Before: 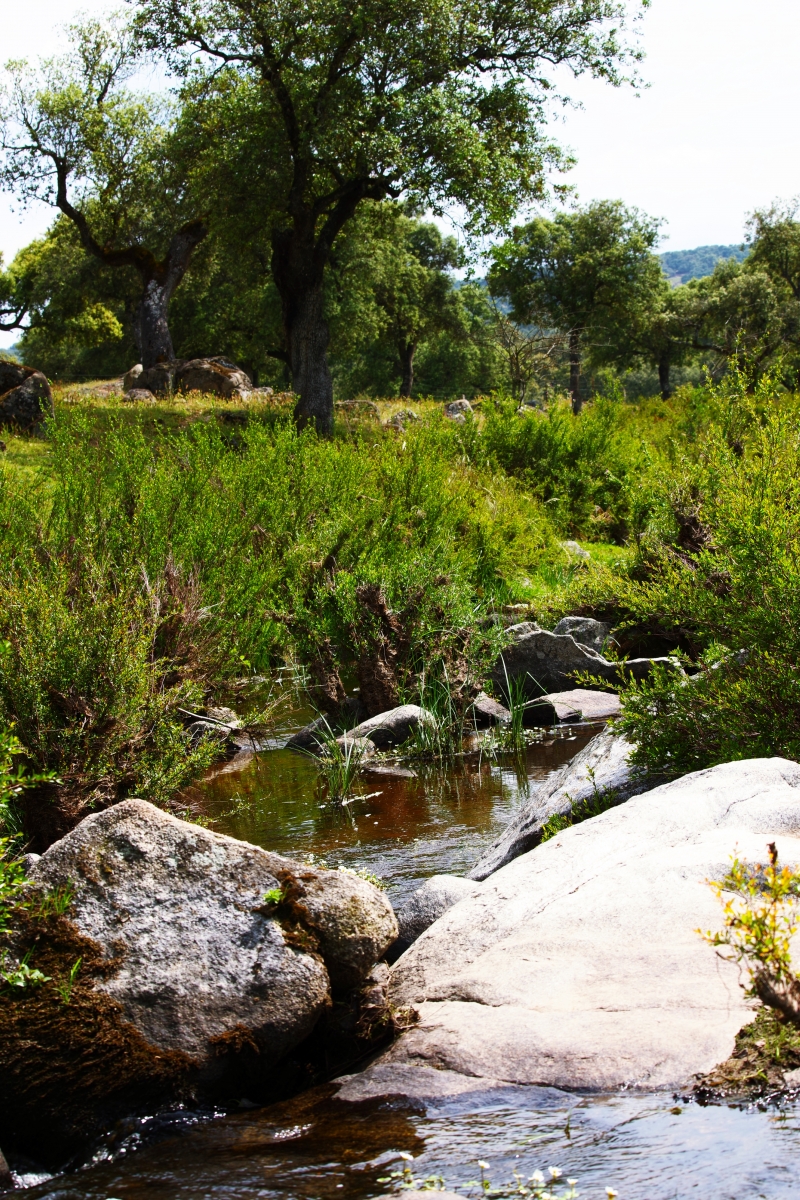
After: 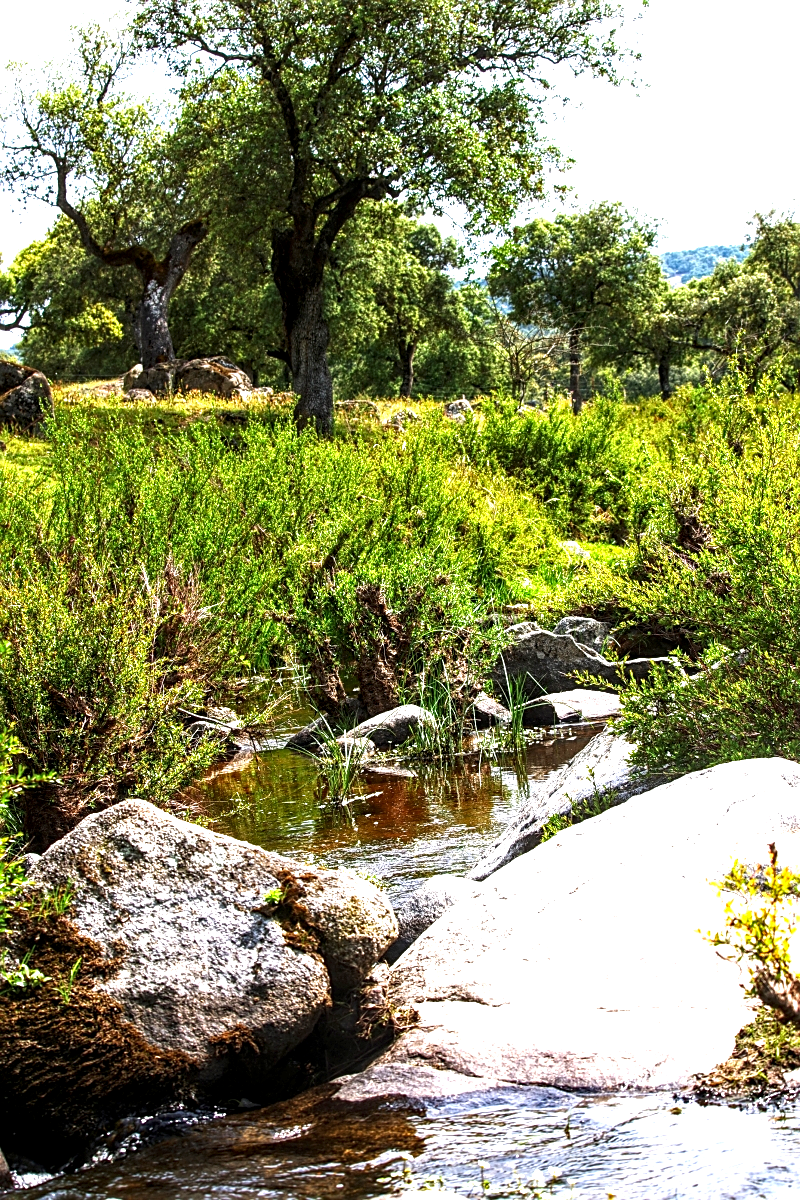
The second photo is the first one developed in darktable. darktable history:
sharpen: on, module defaults
exposure: black level correction 0, exposure 1 EV, compensate exposure bias true, compensate highlight preservation false
local contrast: detail 160%
contrast brightness saturation: contrast 0.04, saturation 0.07
